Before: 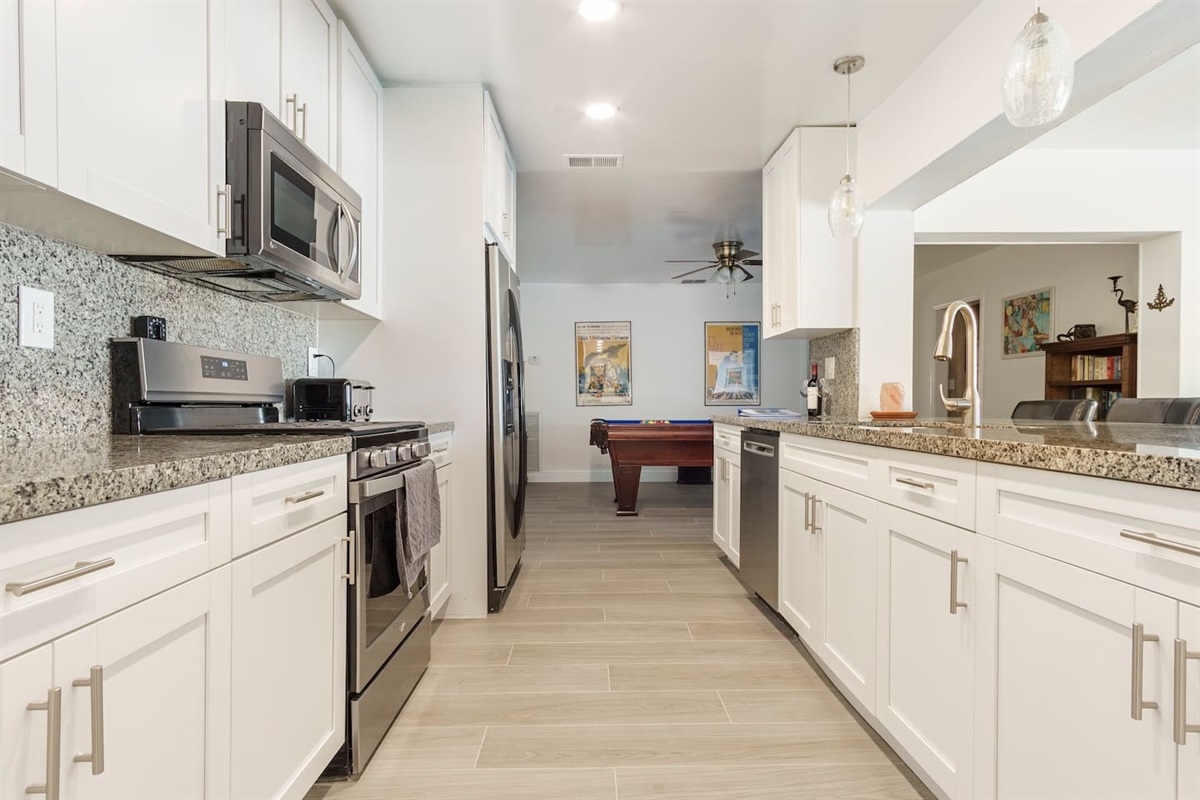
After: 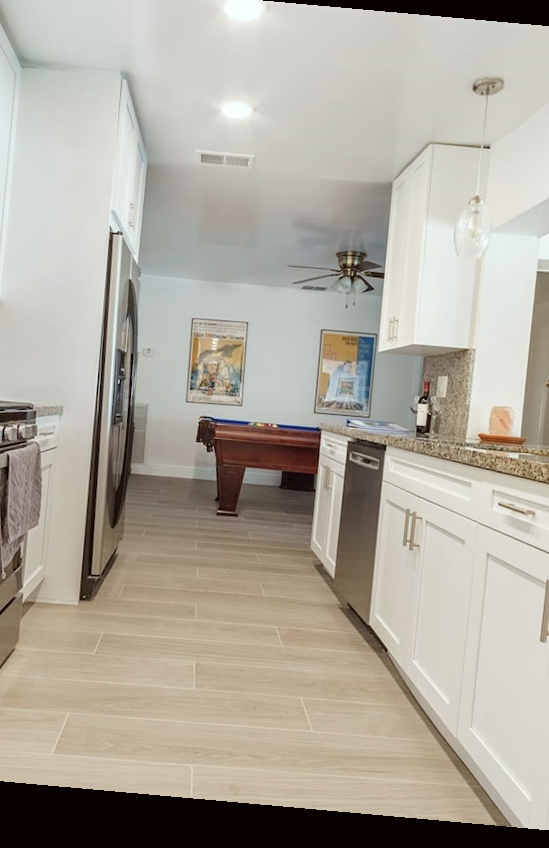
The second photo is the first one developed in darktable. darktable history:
crop: left 33.452%, top 6.025%, right 23.155%
color correction: highlights a* -2.73, highlights b* -2.09, shadows a* 2.41, shadows b* 2.73
rotate and perspective: rotation 5.12°, automatic cropping off
